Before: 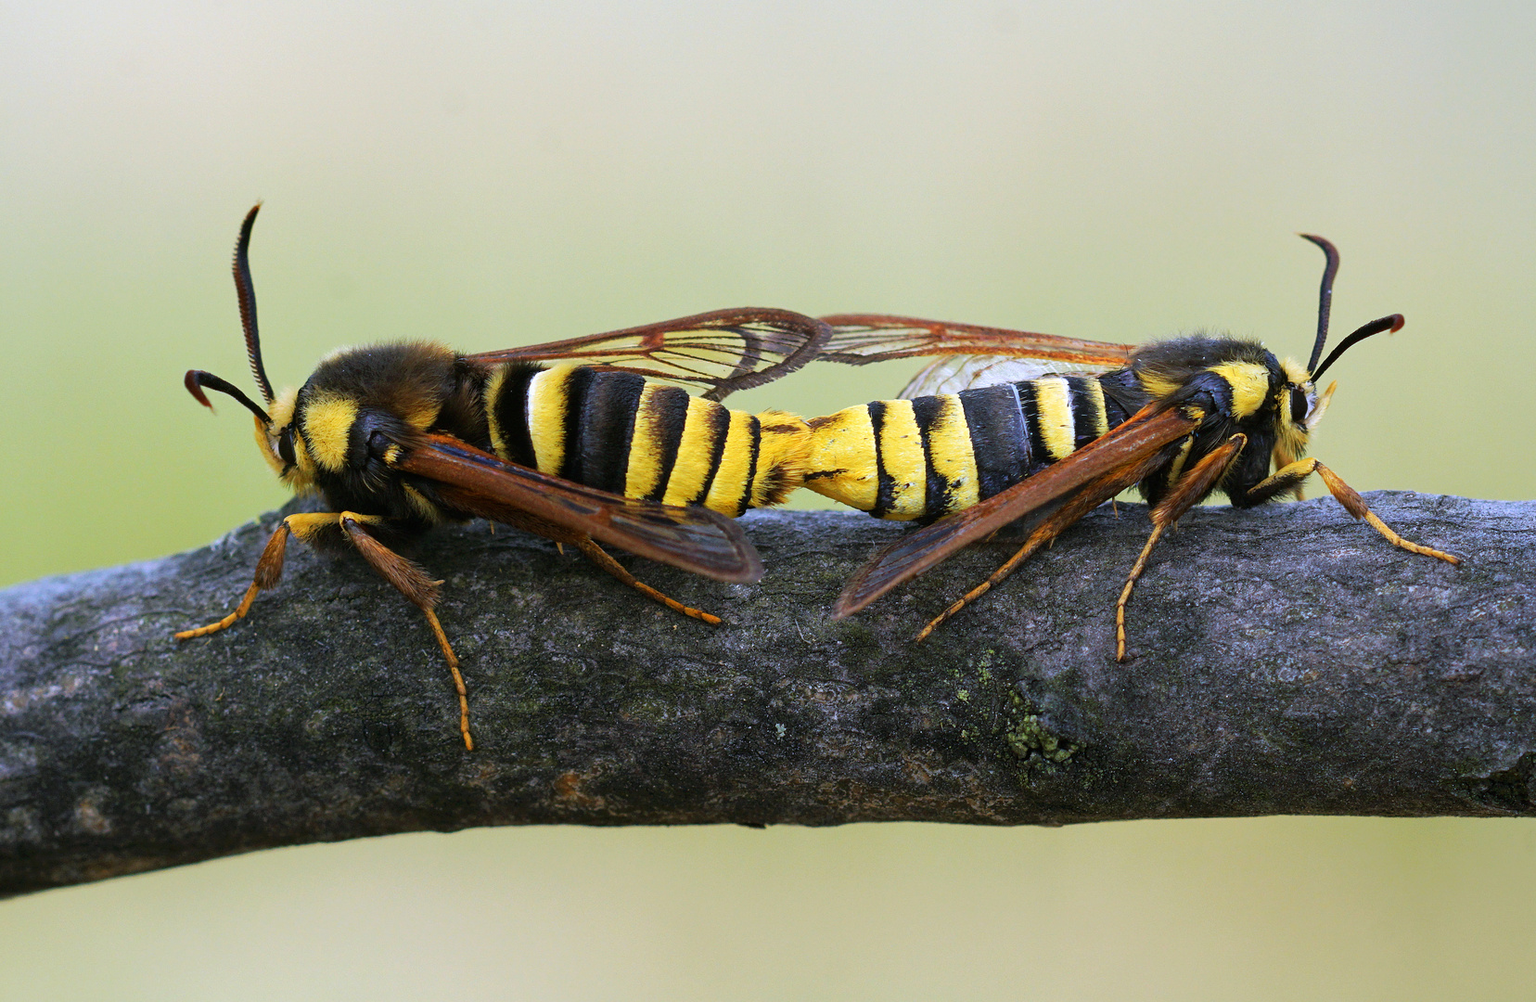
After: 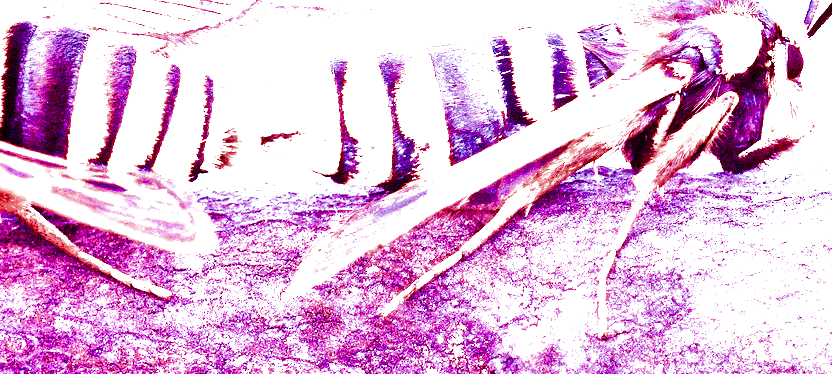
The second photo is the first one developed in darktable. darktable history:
shadows and highlights: soften with gaussian
crop: left 36.607%, top 34.735%, right 13.146%, bottom 30.611%
filmic rgb: black relative exposure -8.07 EV, white relative exposure 3 EV, hardness 5.35, contrast 1.25
white balance: red 8, blue 8
